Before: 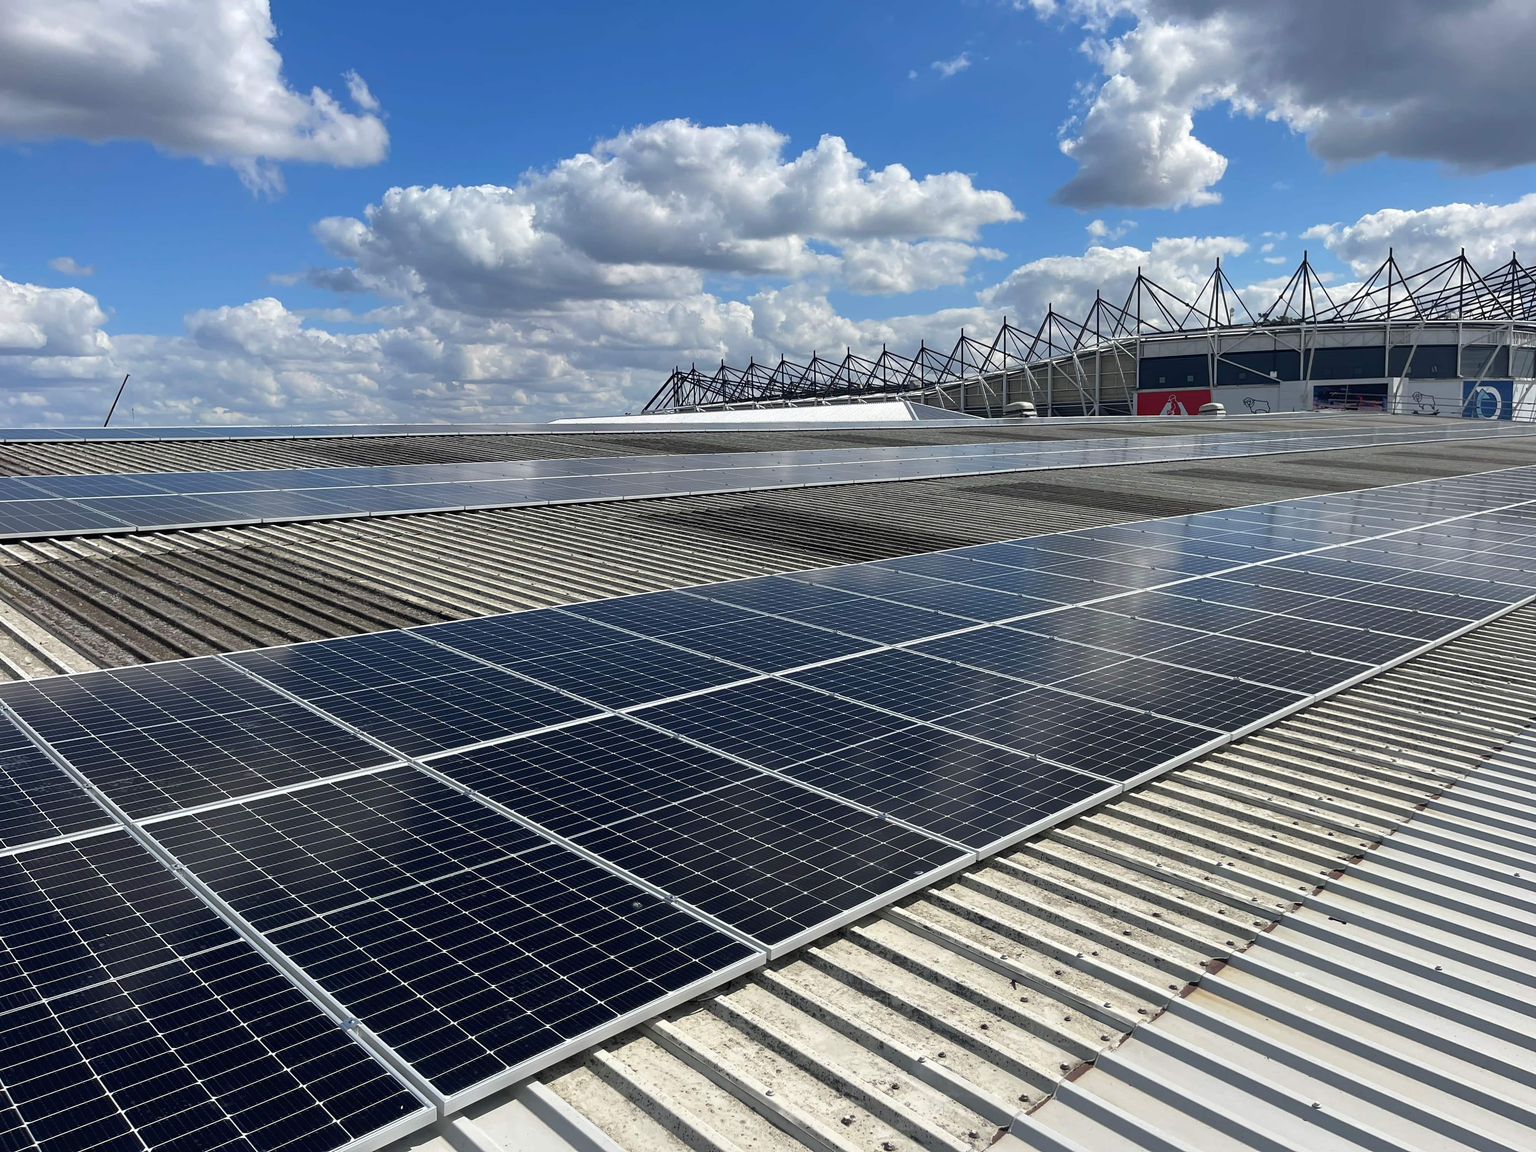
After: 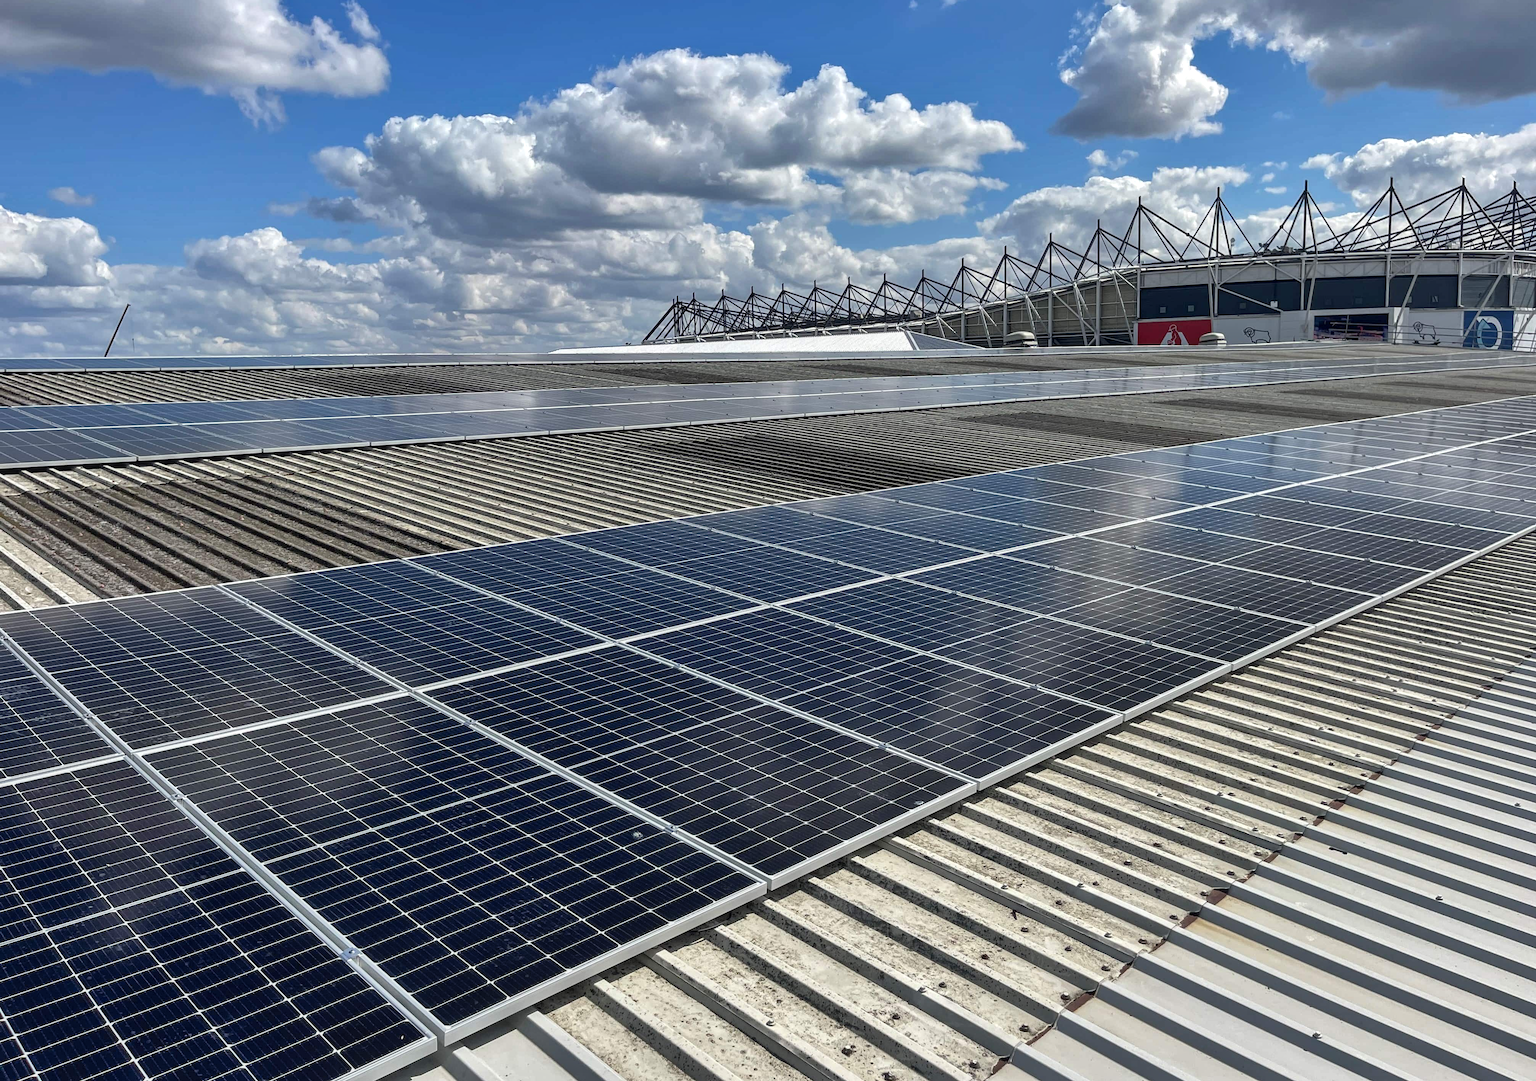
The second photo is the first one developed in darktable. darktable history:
crop and rotate: top 6.141%
local contrast: on, module defaults
shadows and highlights: soften with gaussian
